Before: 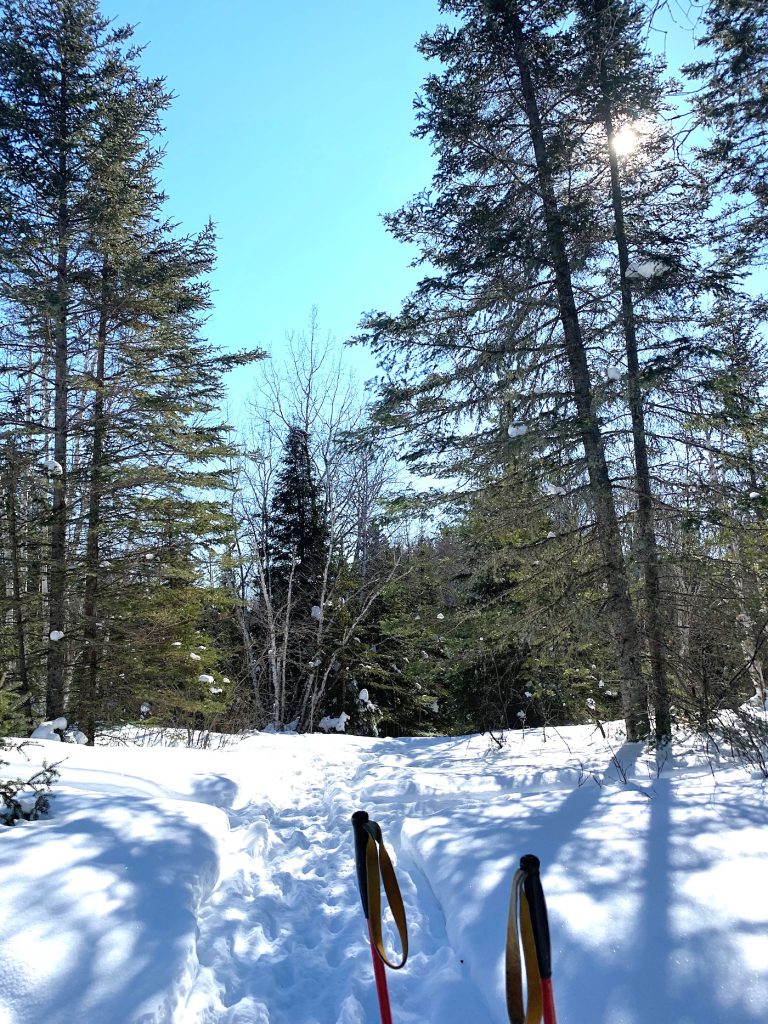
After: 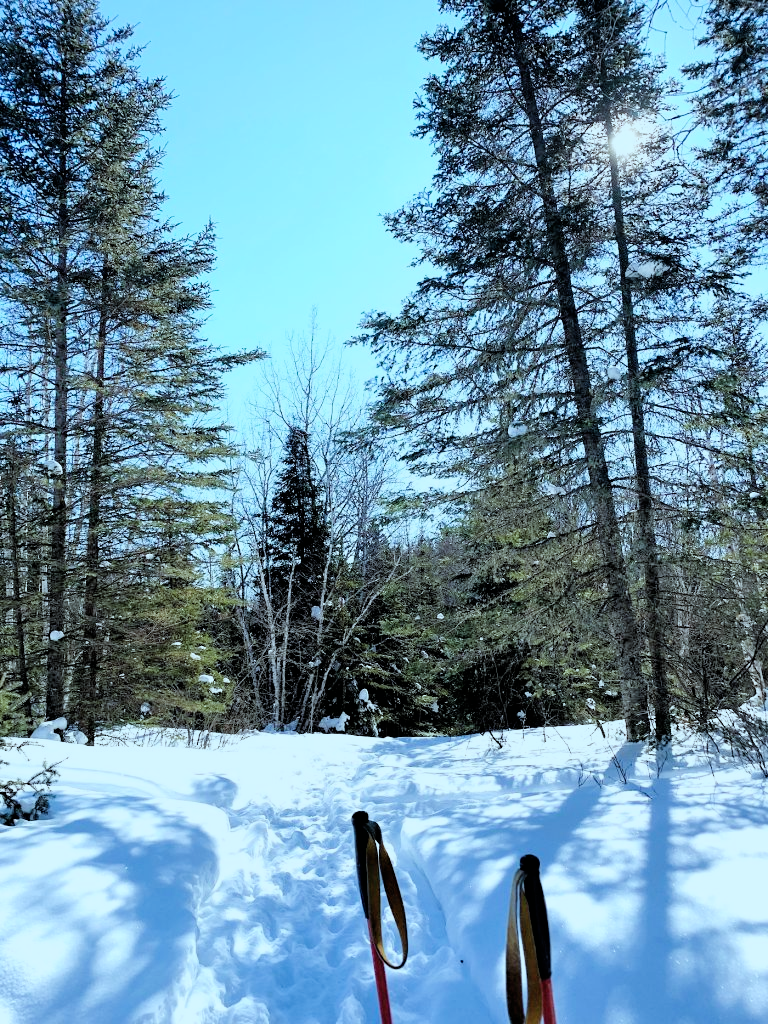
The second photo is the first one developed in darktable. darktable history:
exposure: black level correction 0, exposure 0.6 EV, compensate exposure bias true, compensate highlight preservation false
filmic rgb: black relative exposure -5 EV, hardness 2.88, contrast 1.1, highlights saturation mix -20%
white balance: red 1.004, blue 1.024
color correction: highlights a* -10.04, highlights b* -10.37
